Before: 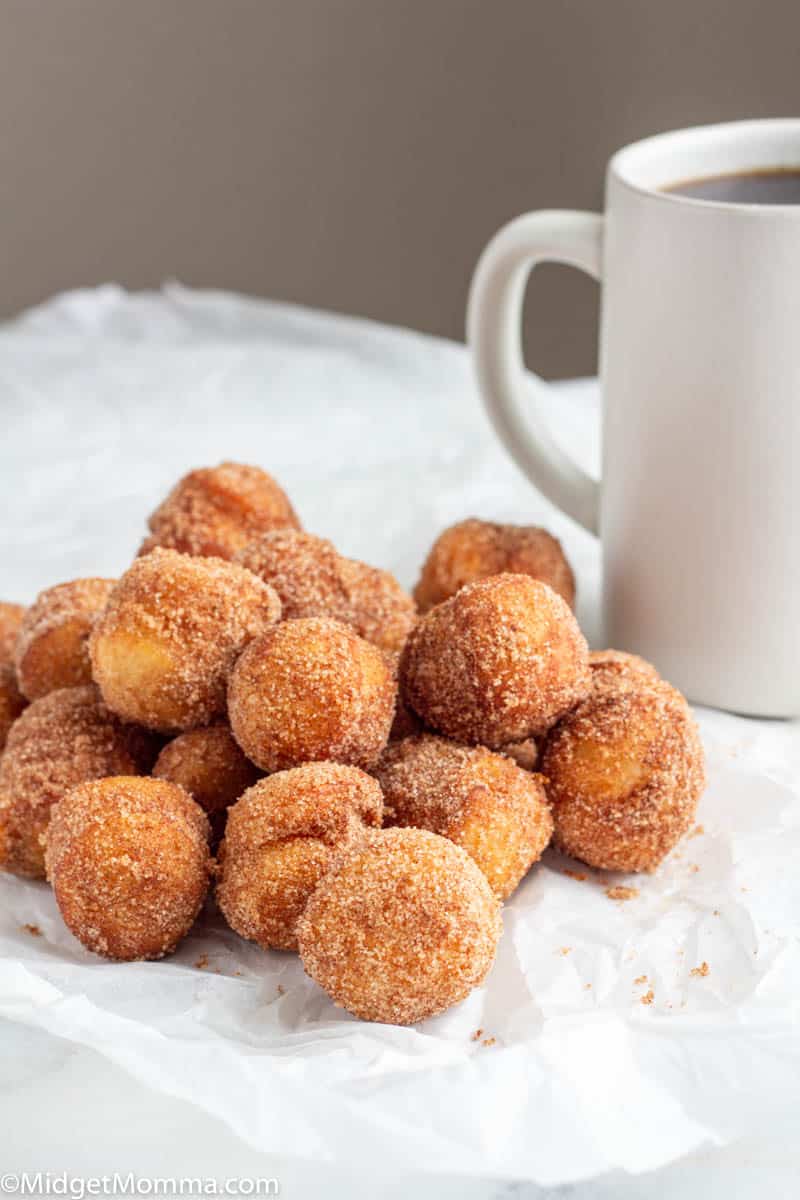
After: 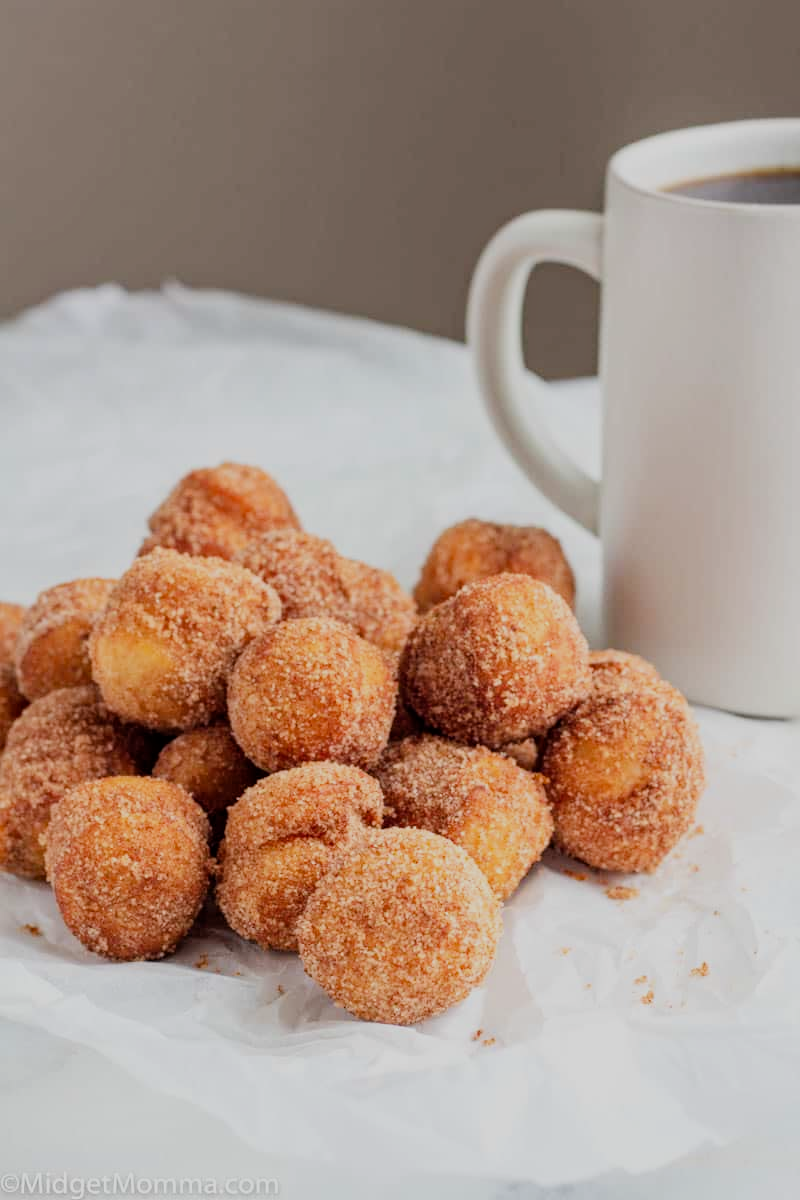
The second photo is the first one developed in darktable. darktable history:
filmic rgb: black relative exposure -7.65 EV, white relative exposure 4.56 EV, hardness 3.61
white balance: emerald 1
haze removal: compatibility mode true, adaptive false
